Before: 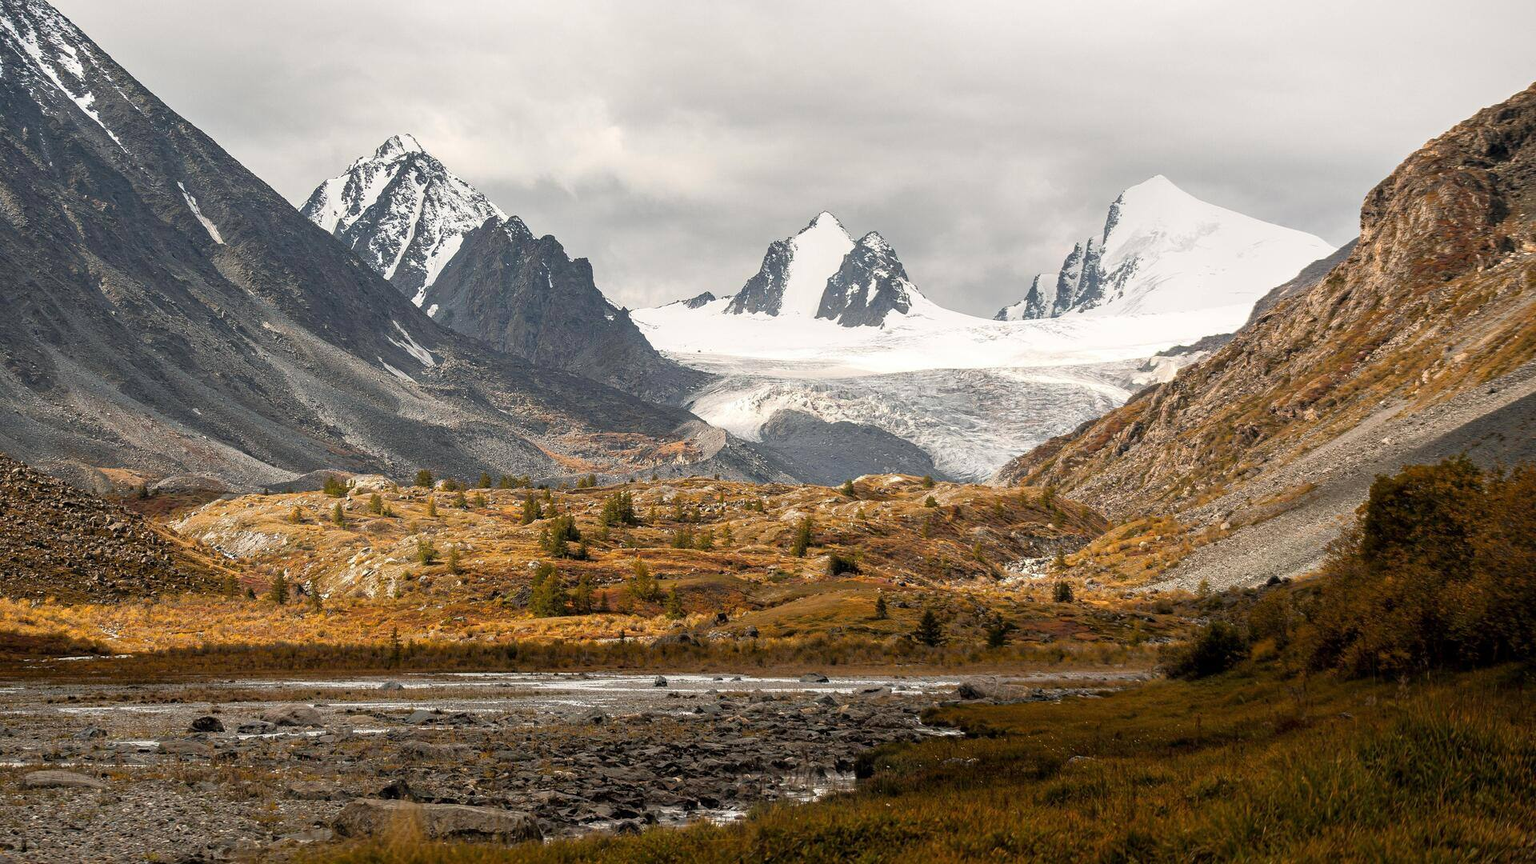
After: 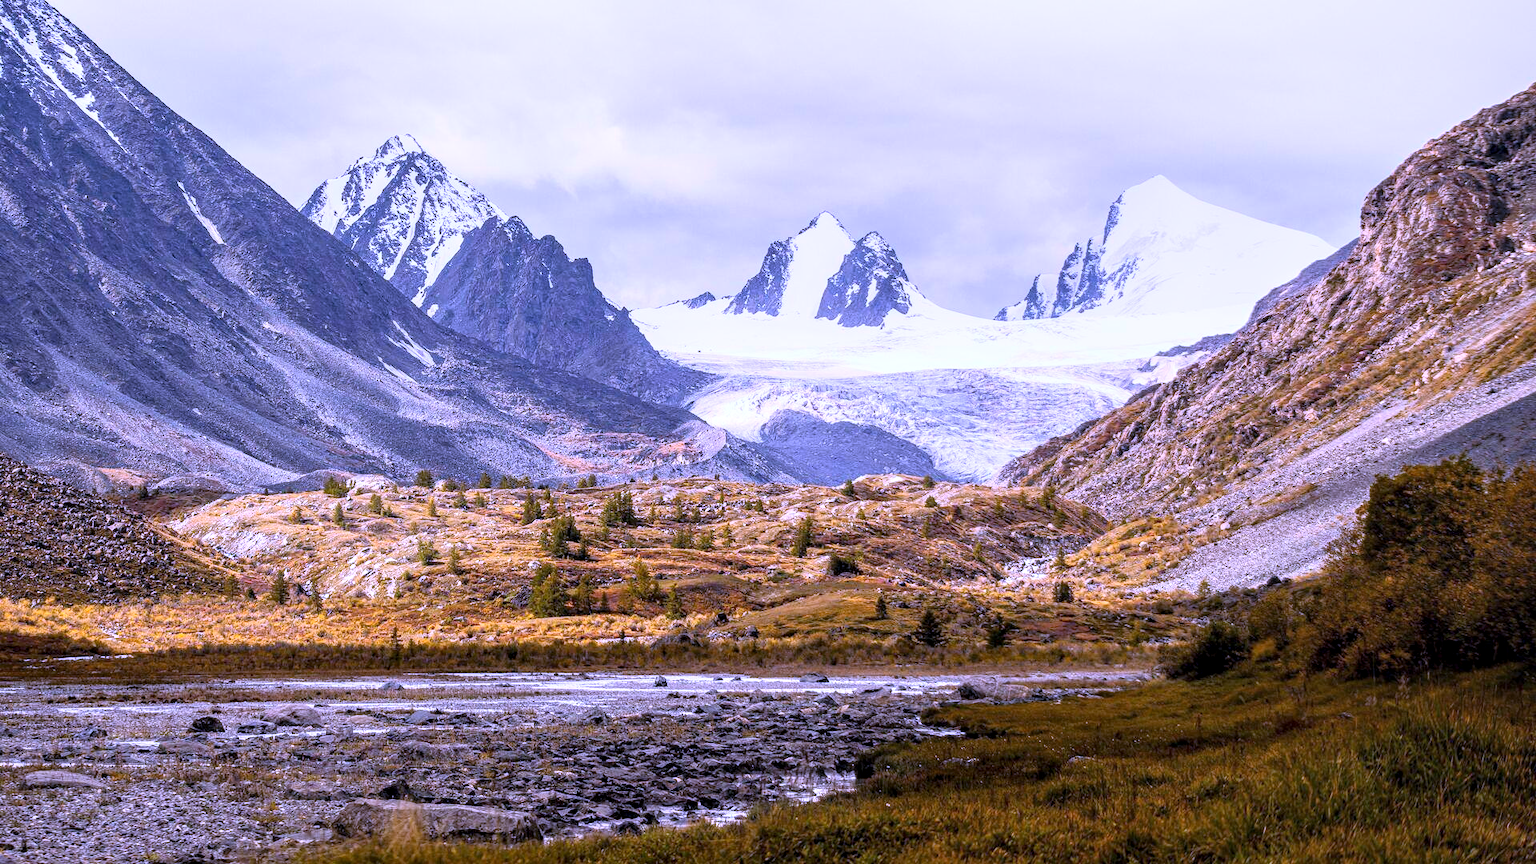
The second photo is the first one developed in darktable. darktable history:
local contrast: detail 130%
white balance: red 0.98, blue 1.61
contrast brightness saturation: contrast 0.2, brightness 0.15, saturation 0.14
